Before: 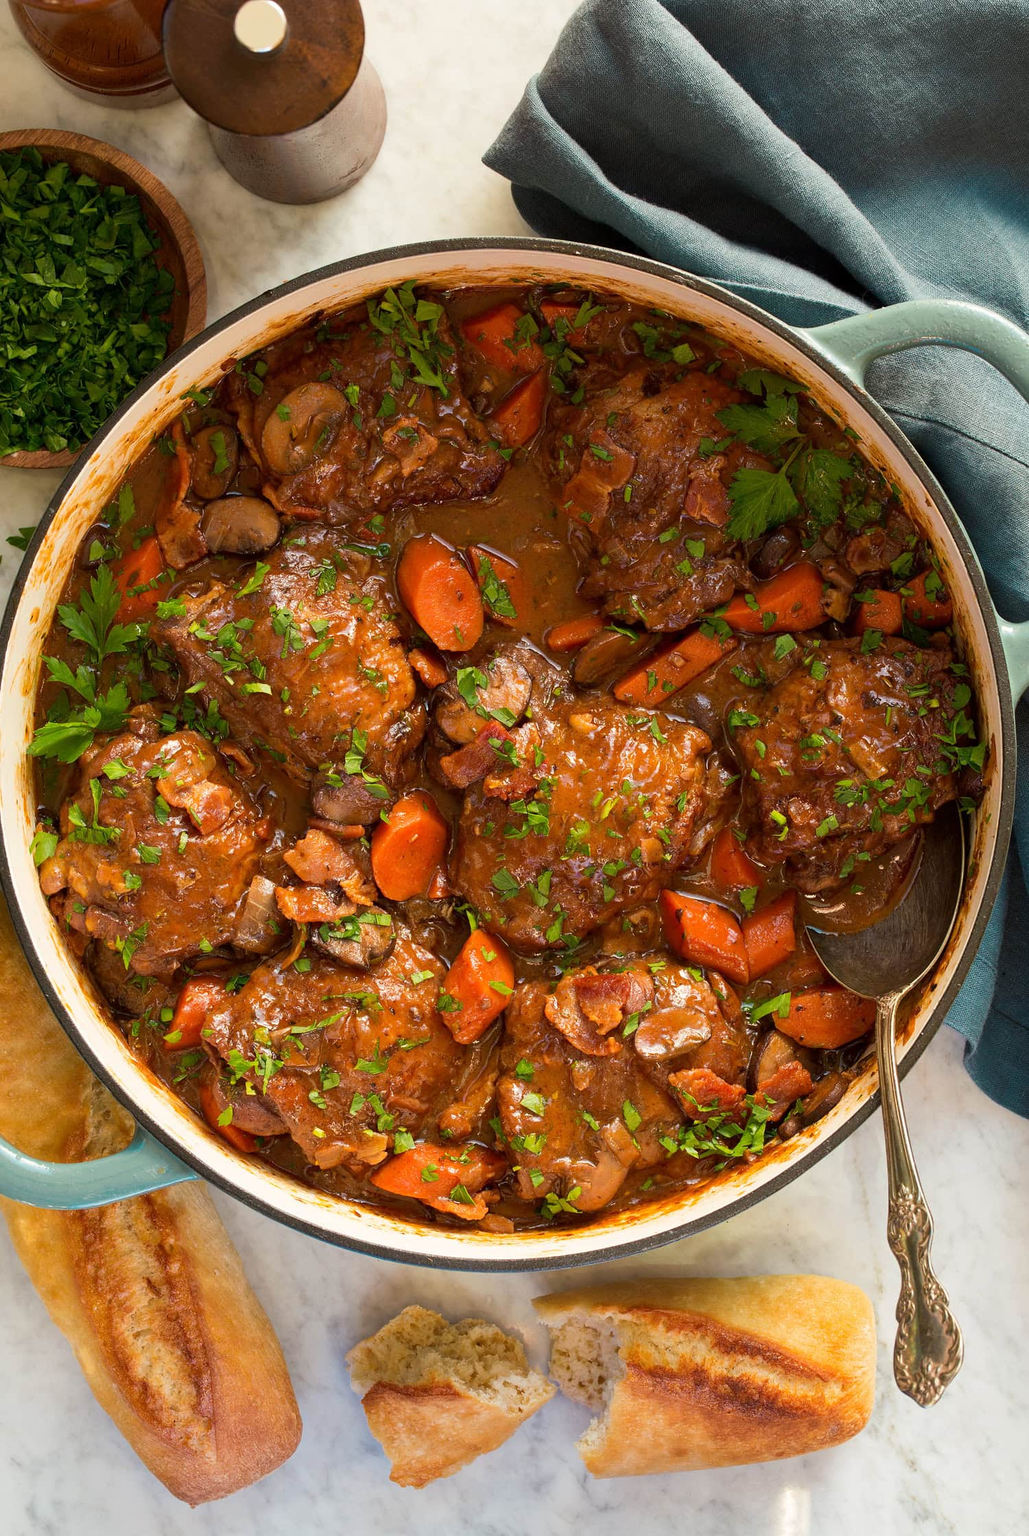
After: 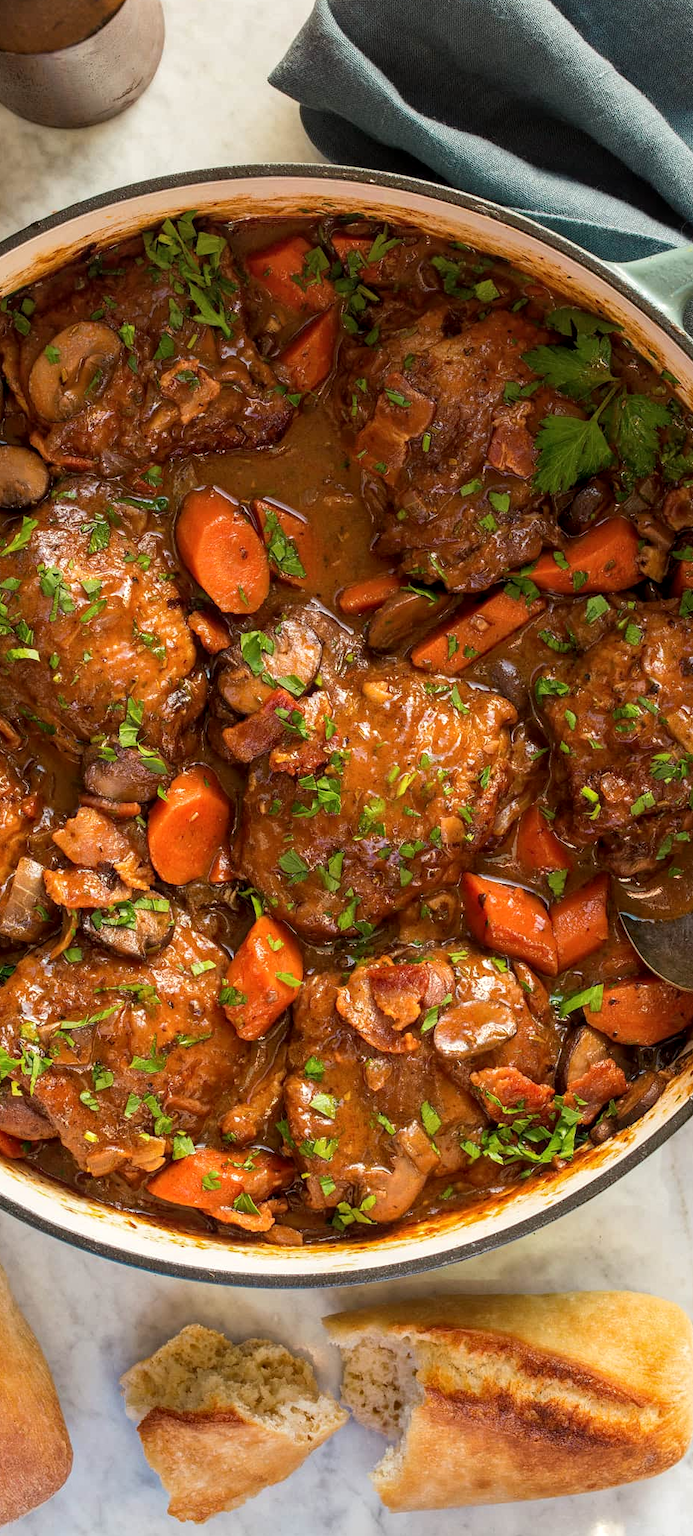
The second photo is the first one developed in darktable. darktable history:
crop and rotate: left 22.875%, top 5.643%, right 15.038%, bottom 2.259%
local contrast: on, module defaults
